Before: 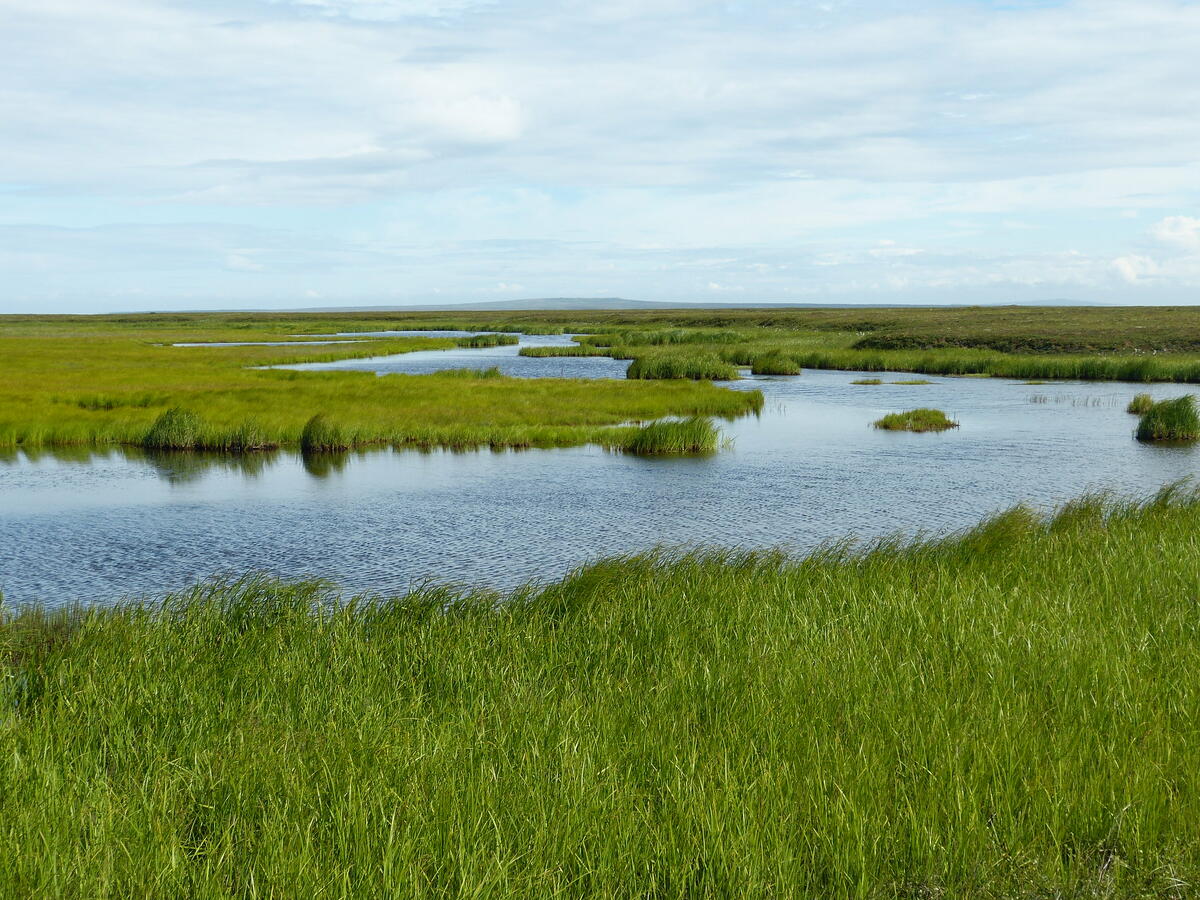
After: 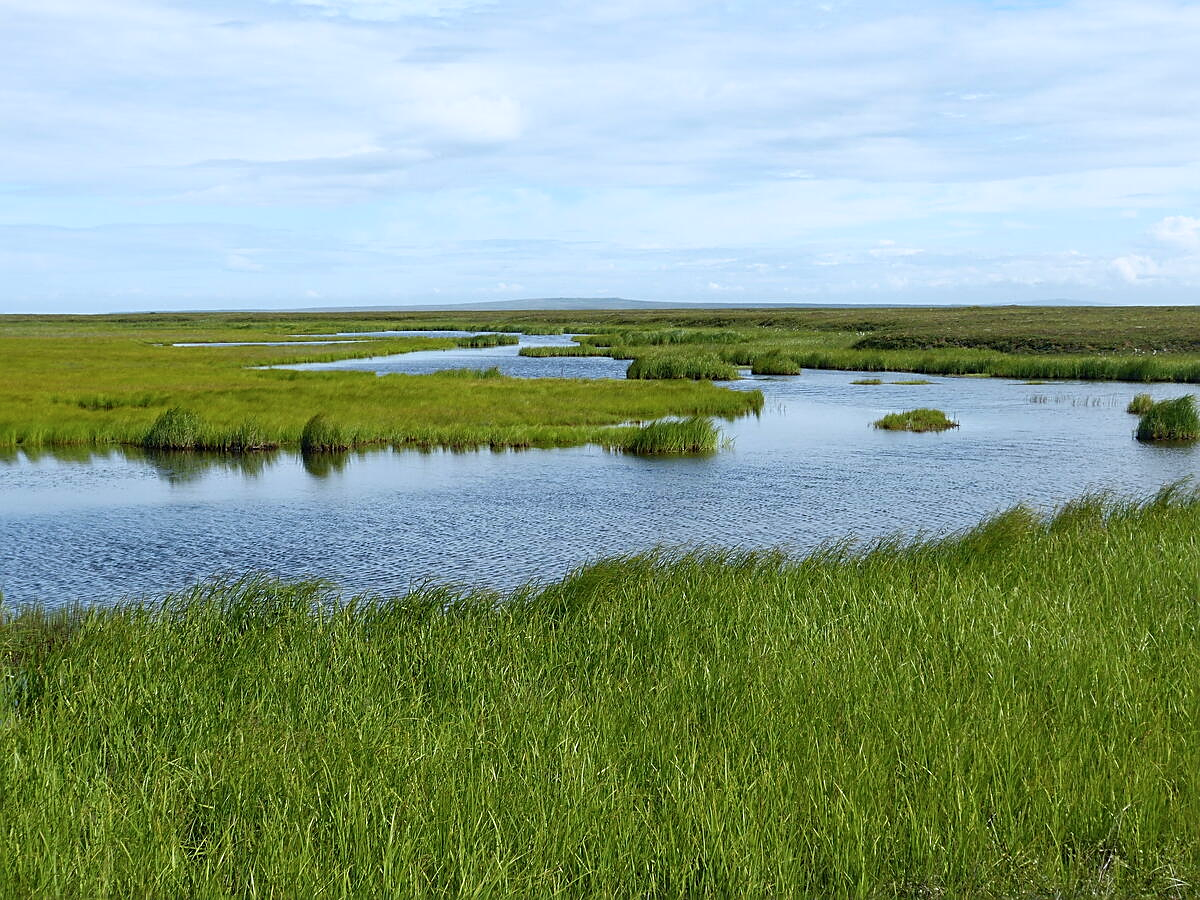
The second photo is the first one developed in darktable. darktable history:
sharpen: on, module defaults
color calibration: illuminant as shot in camera, x 0.358, y 0.373, temperature 4628.91 K
